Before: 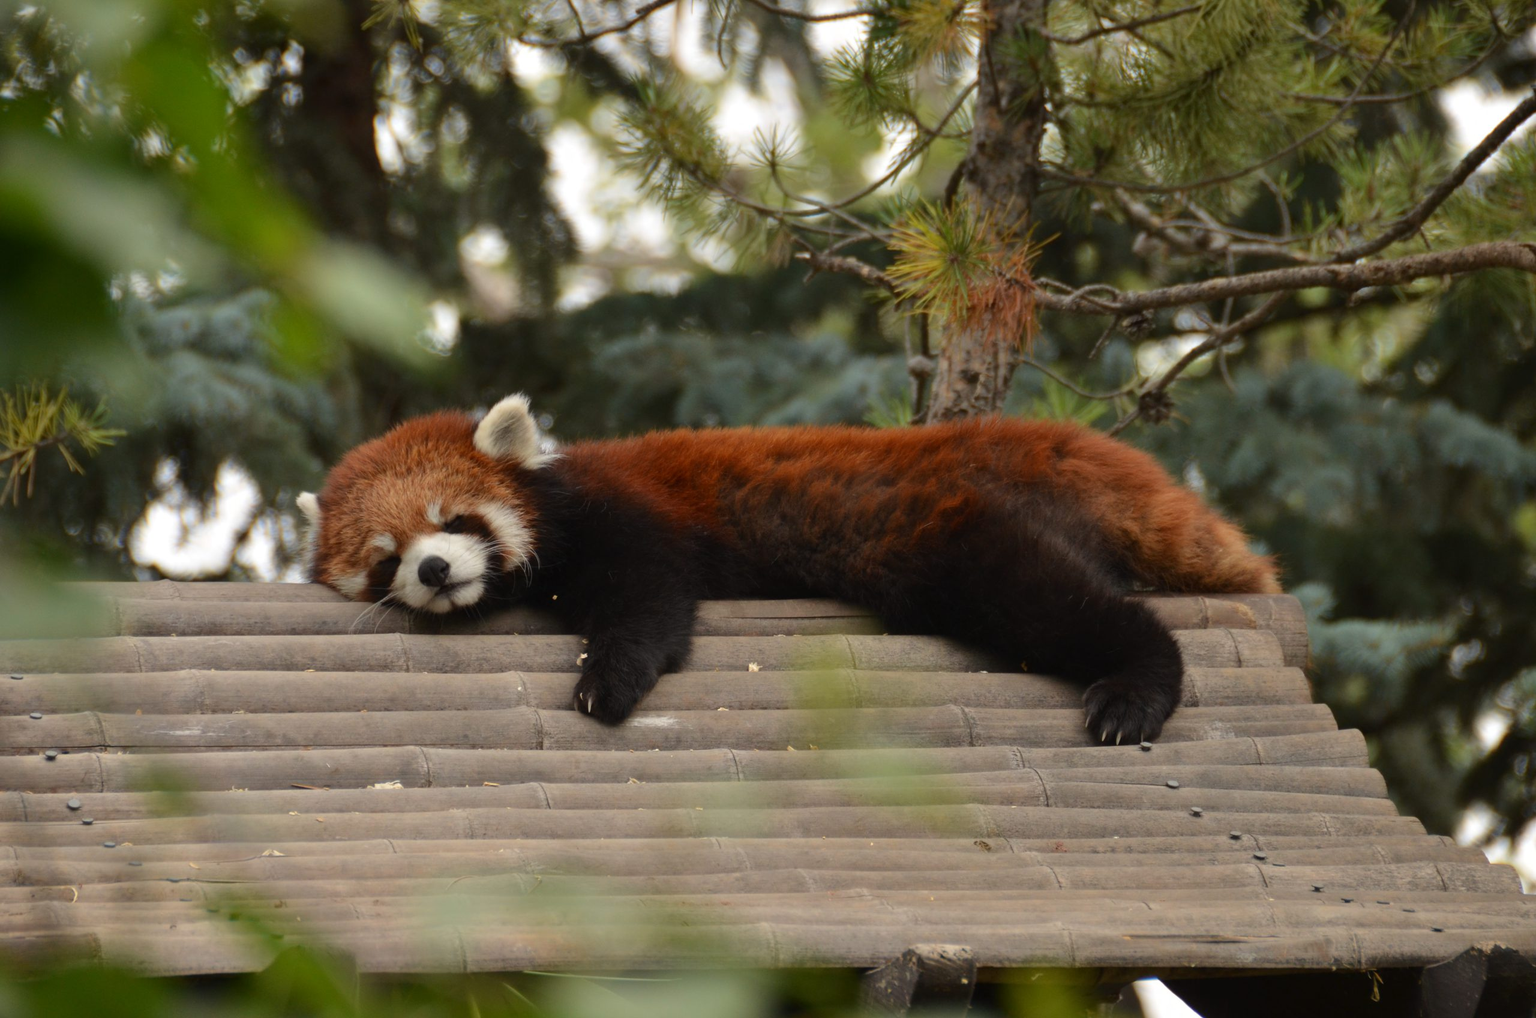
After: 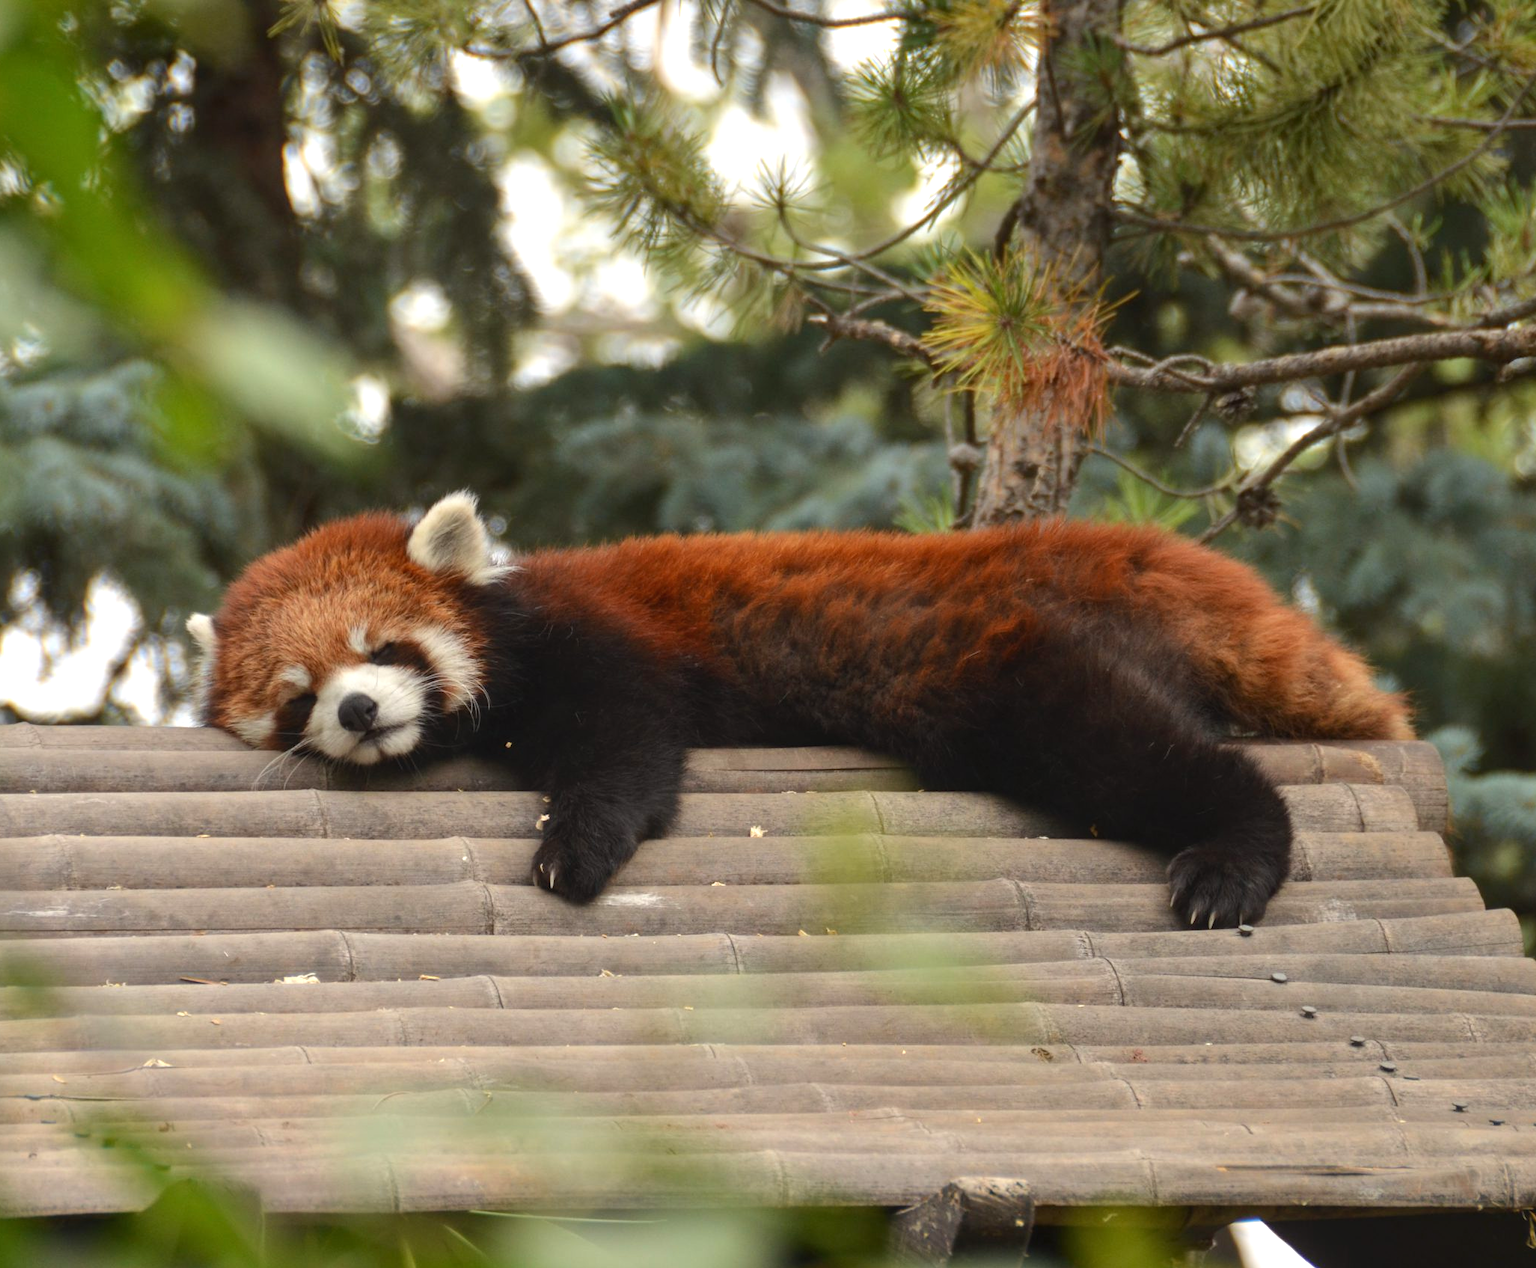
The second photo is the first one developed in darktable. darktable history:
exposure: exposure 0.556 EV, compensate highlight preservation false
crop and rotate: left 9.597%, right 10.195%
local contrast: detail 110%
